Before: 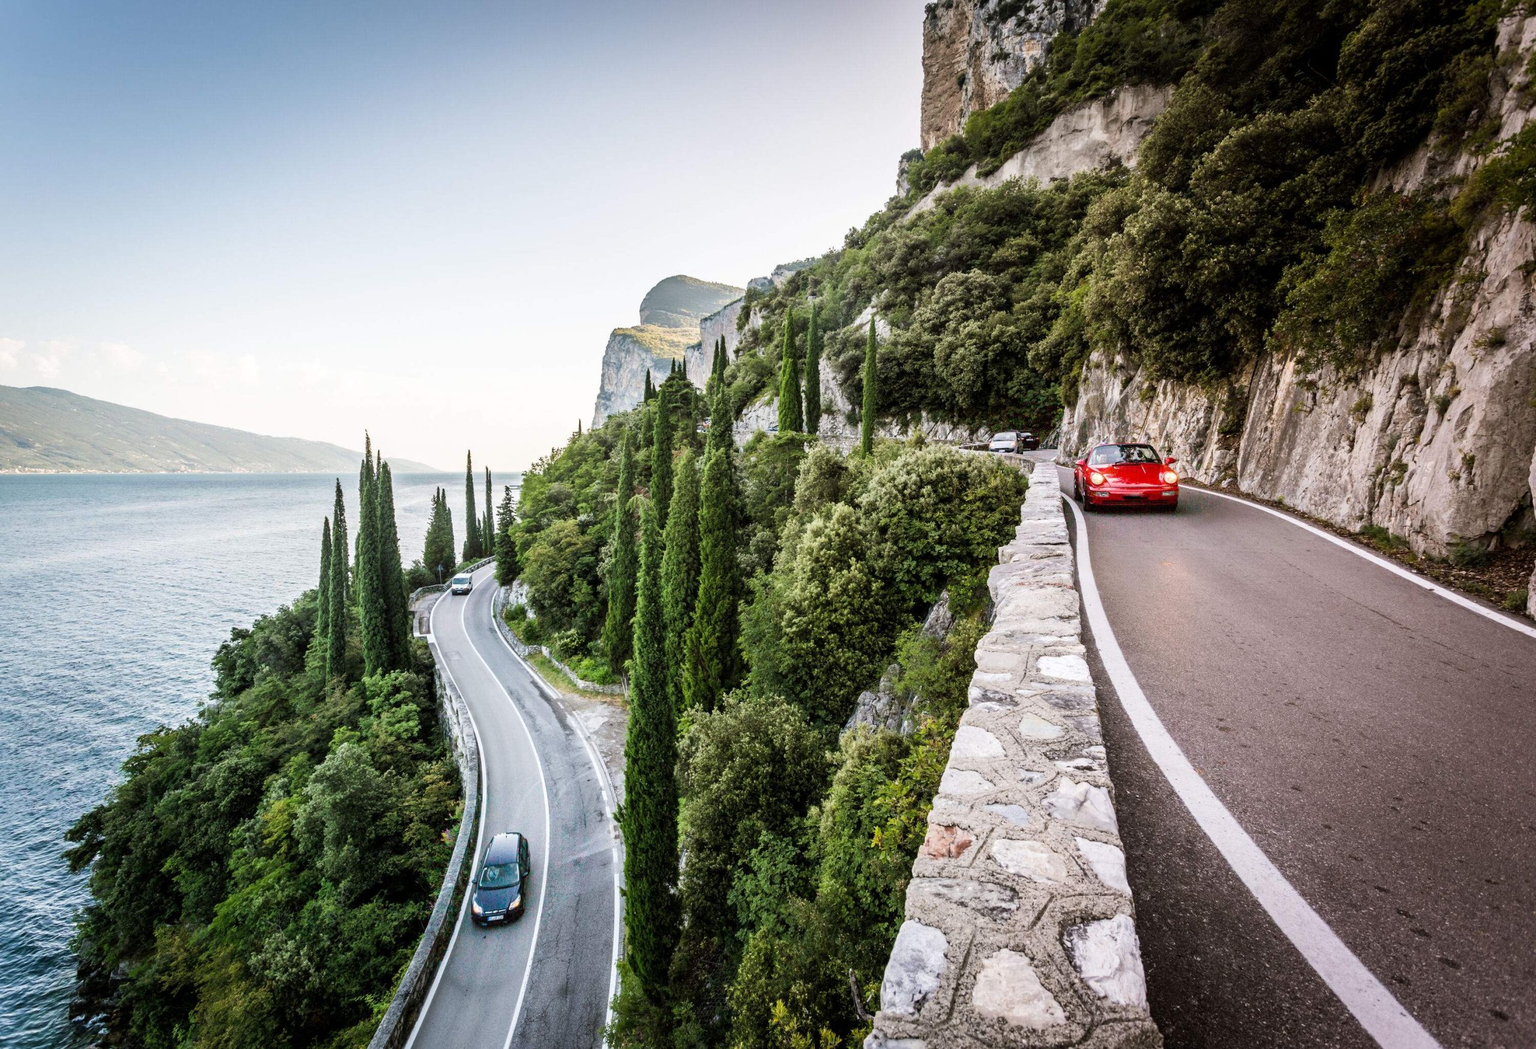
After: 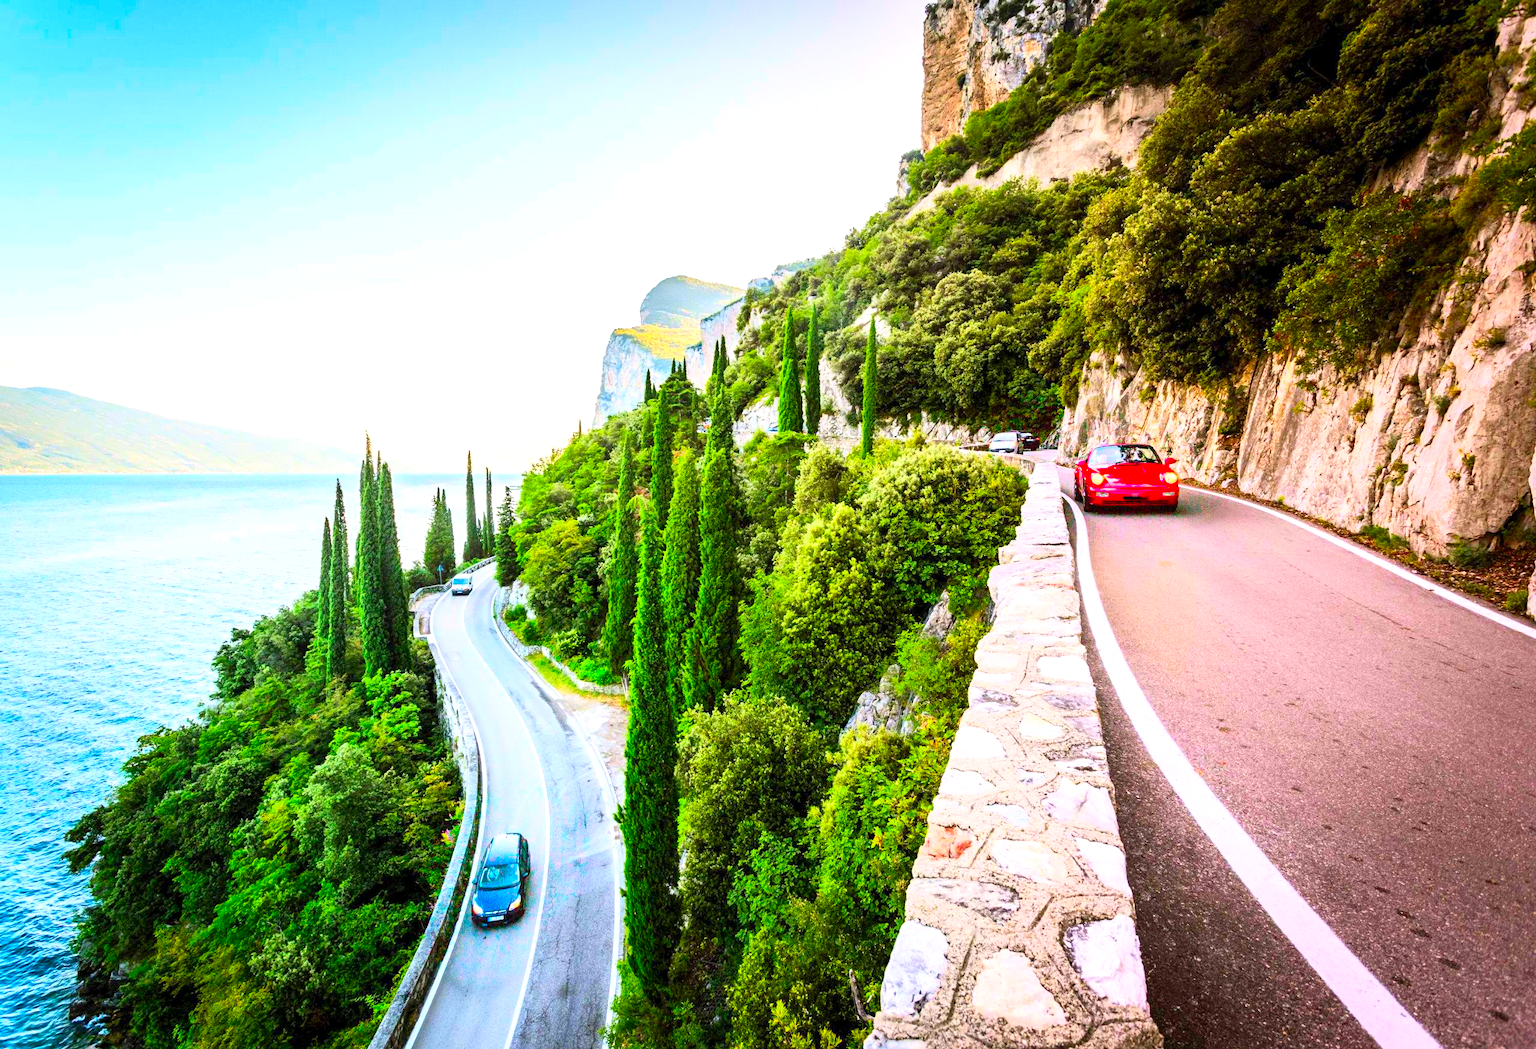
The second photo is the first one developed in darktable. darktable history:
contrast brightness saturation: contrast 0.24, brightness 0.241, saturation 0.391
color correction: highlights b* -0.052, saturation 1.81
exposure: black level correction 0.001, exposure 0.499 EV, compensate highlight preservation false
